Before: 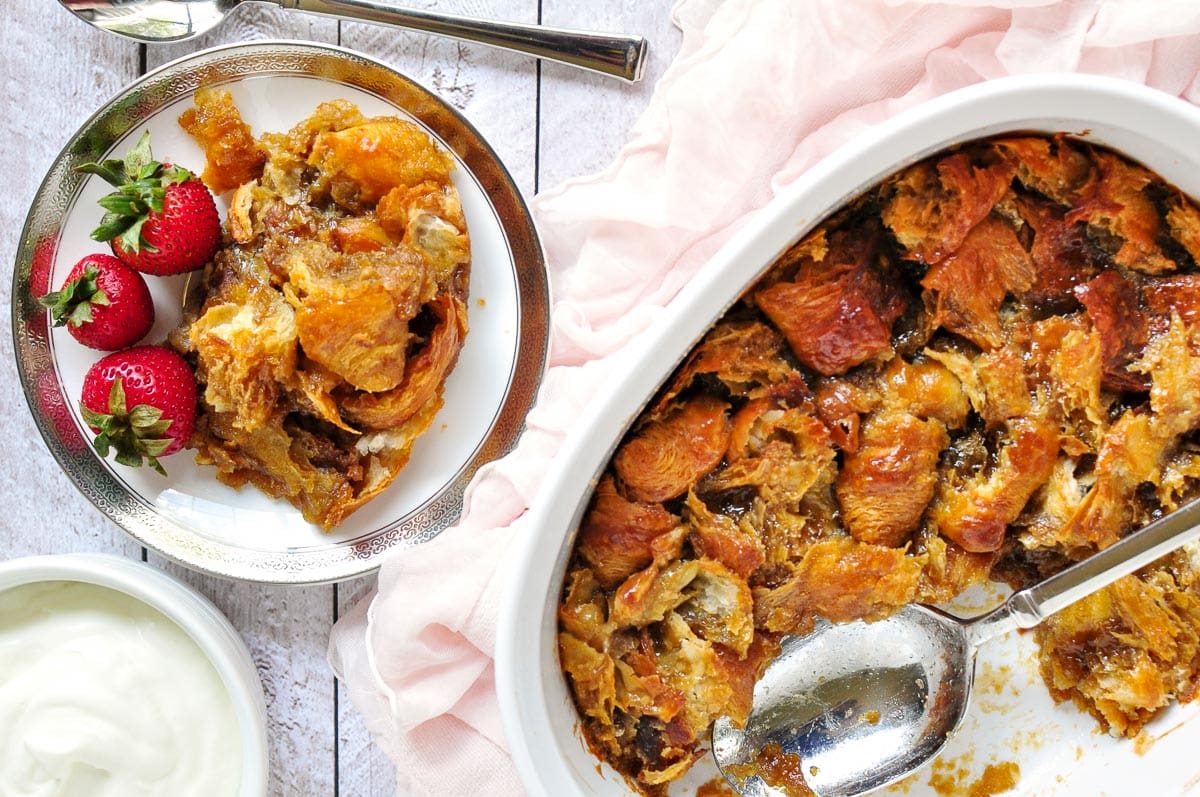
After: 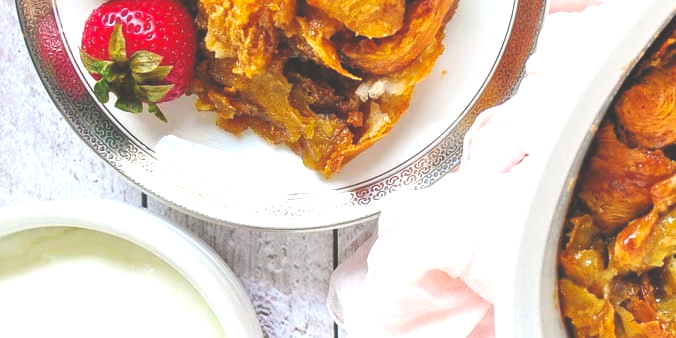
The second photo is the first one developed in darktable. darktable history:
contrast brightness saturation: saturation -0.063
crop: top 44.464%, right 43.63%, bottom 13.072%
color balance rgb: perceptual saturation grading › global saturation 25.216%, global vibrance 6.085%
exposure: black level correction -0.032, compensate highlight preservation false
tone equalizer: -8 EV -0.408 EV, -7 EV -0.412 EV, -6 EV -0.334 EV, -5 EV -0.21 EV, -3 EV 0.227 EV, -2 EV 0.354 EV, -1 EV 0.396 EV, +0 EV 0.392 EV
